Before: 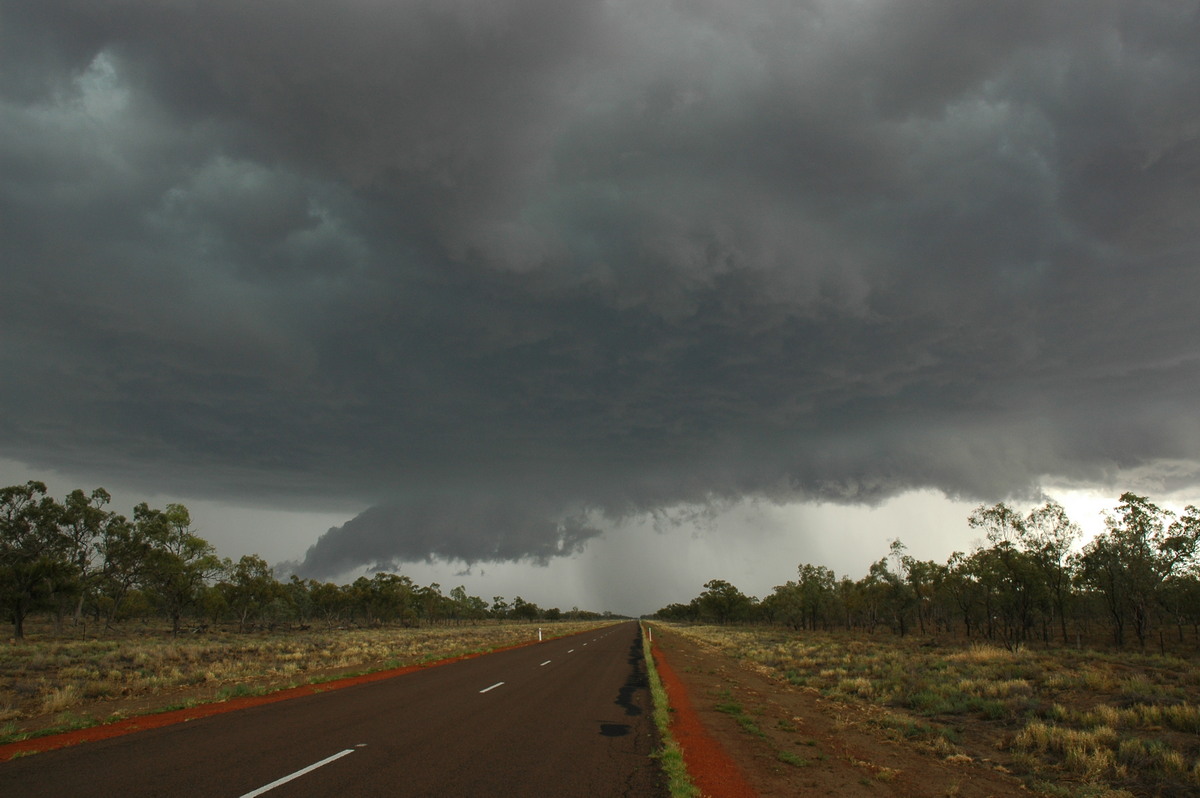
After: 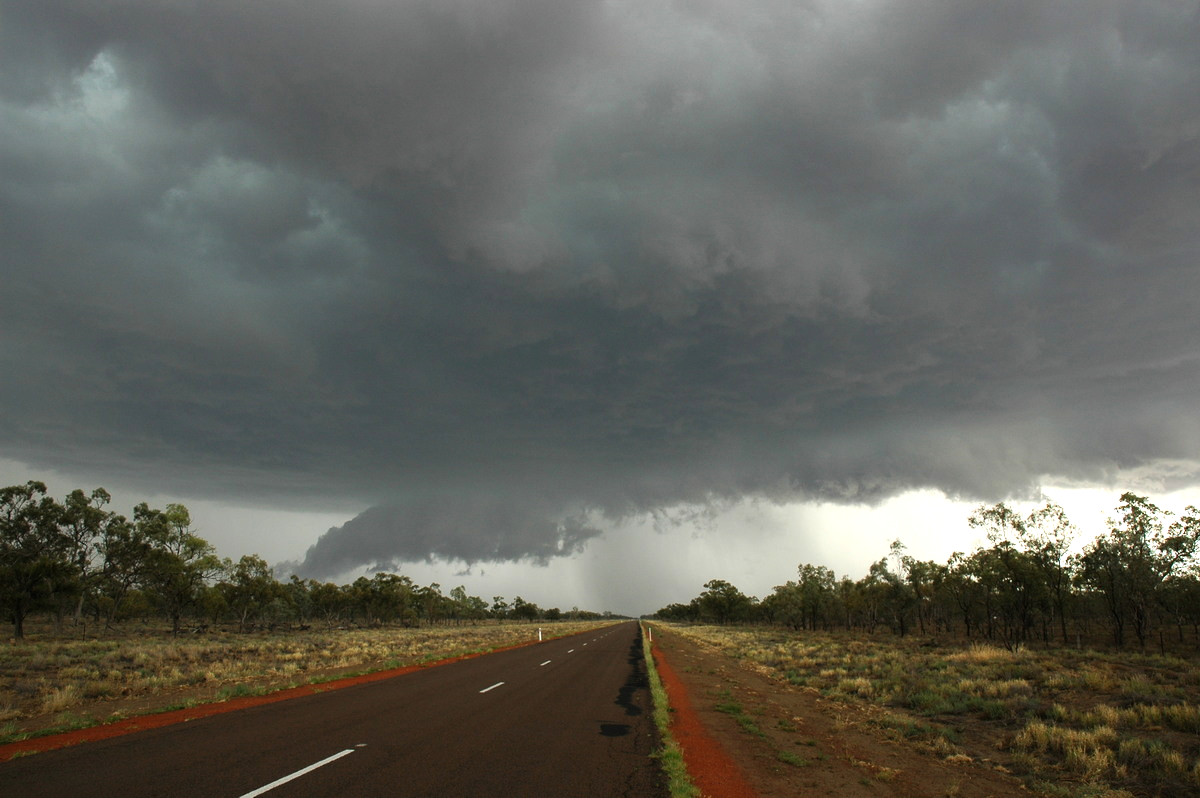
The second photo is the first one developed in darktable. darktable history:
tone equalizer: -8 EV -0.789 EV, -7 EV -0.723 EV, -6 EV -0.564 EV, -5 EV -0.4 EV, -3 EV 0.394 EV, -2 EV 0.6 EV, -1 EV 0.682 EV, +0 EV 0.726 EV, smoothing 1
